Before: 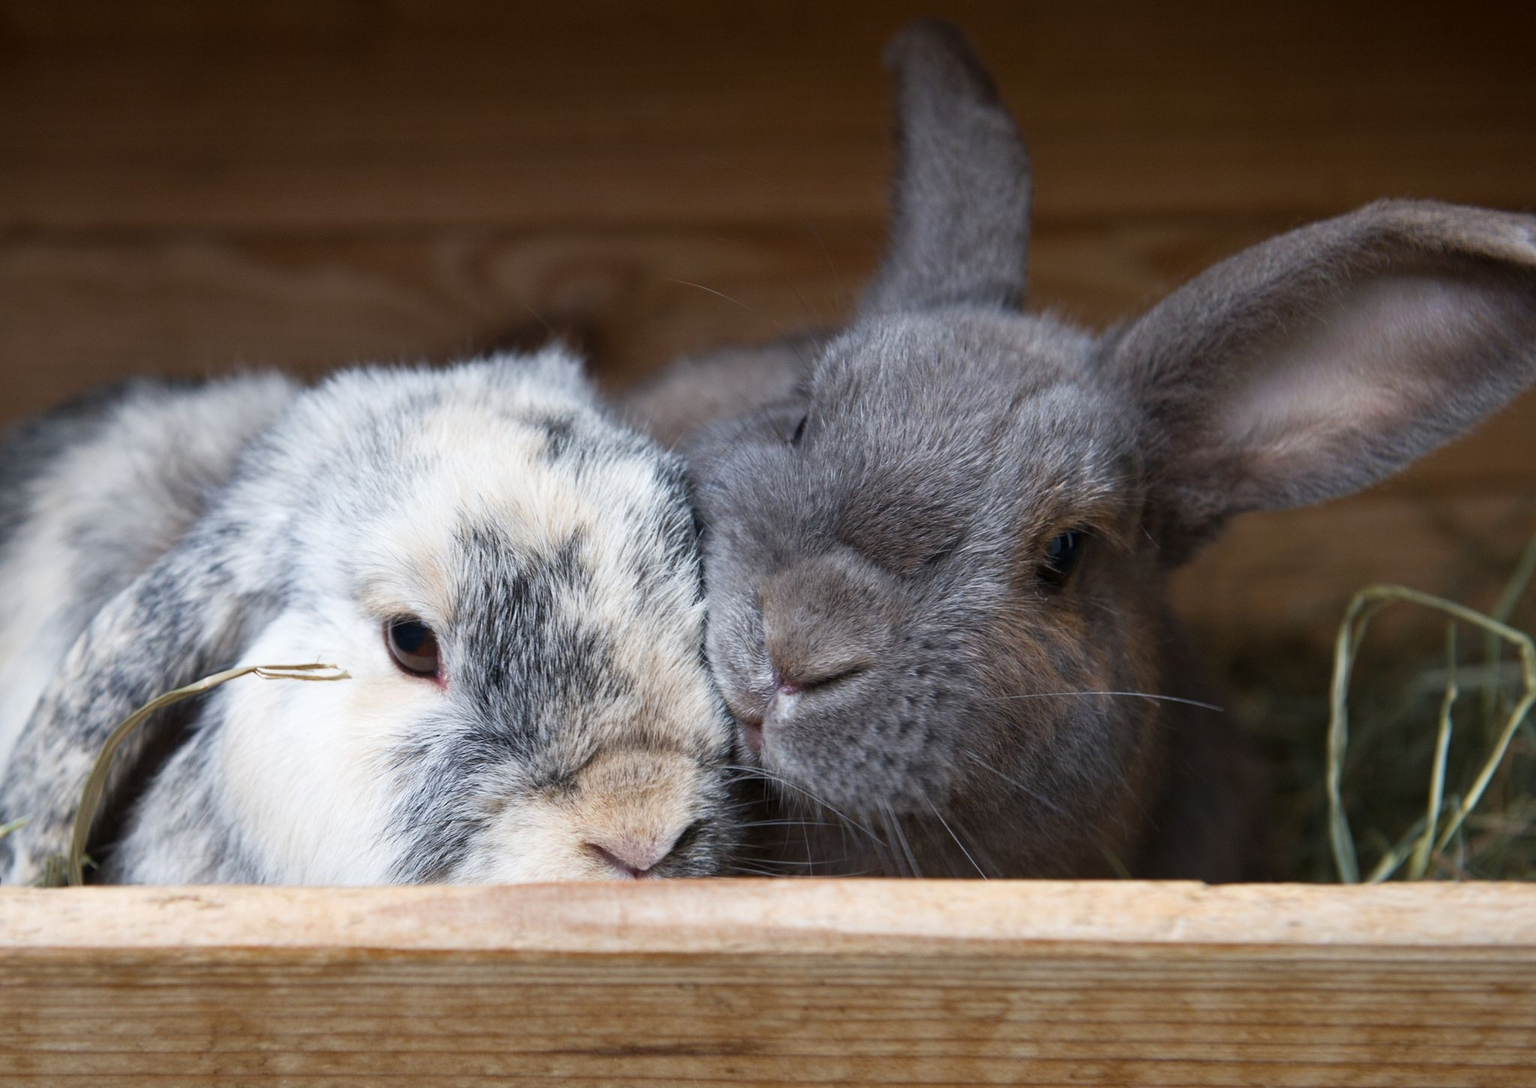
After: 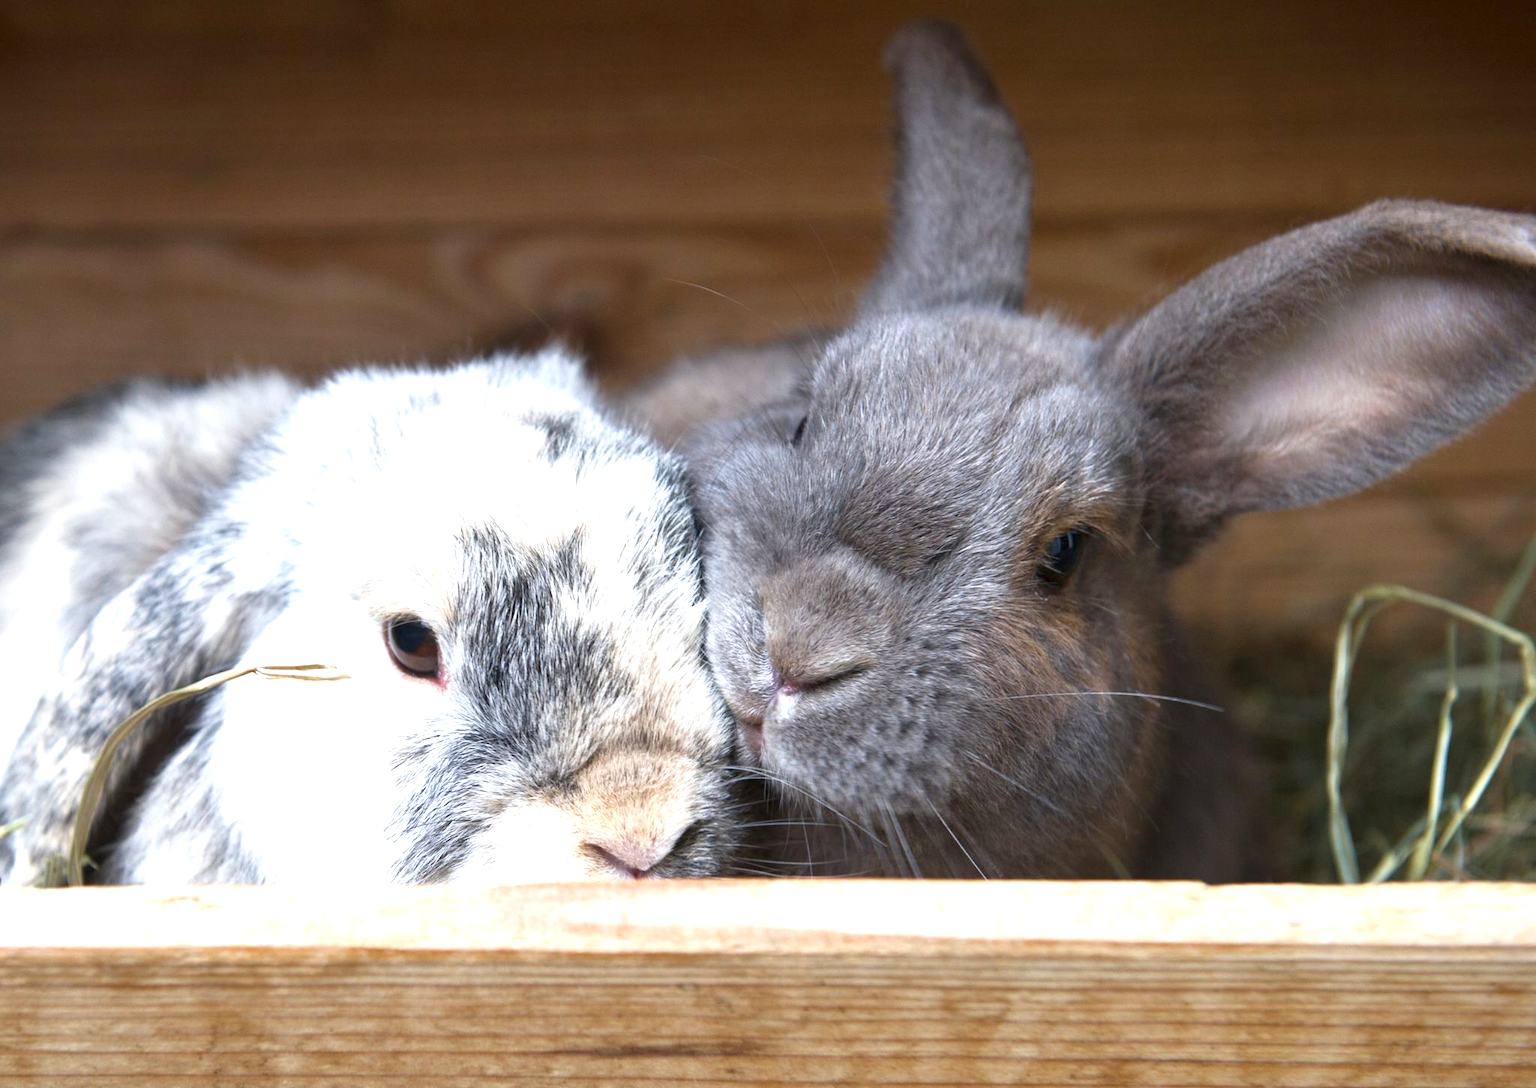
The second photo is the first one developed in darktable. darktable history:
exposure: exposure 0.95 EV, compensate highlight preservation false
color correction: highlights a* -0.182, highlights b* -0.124
